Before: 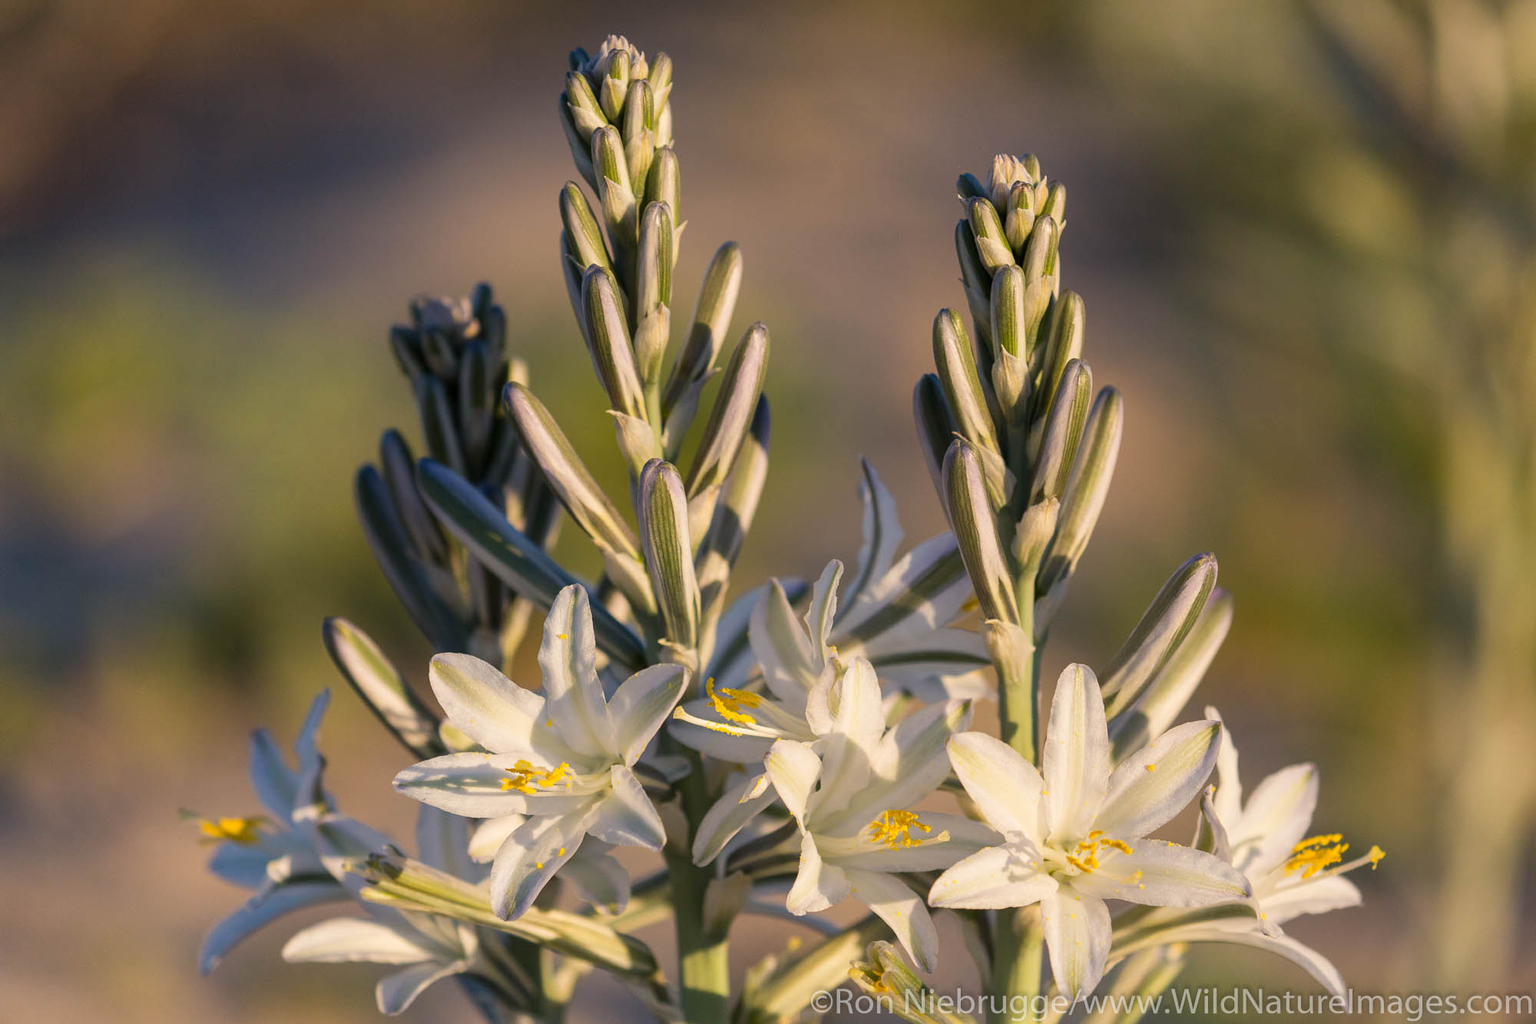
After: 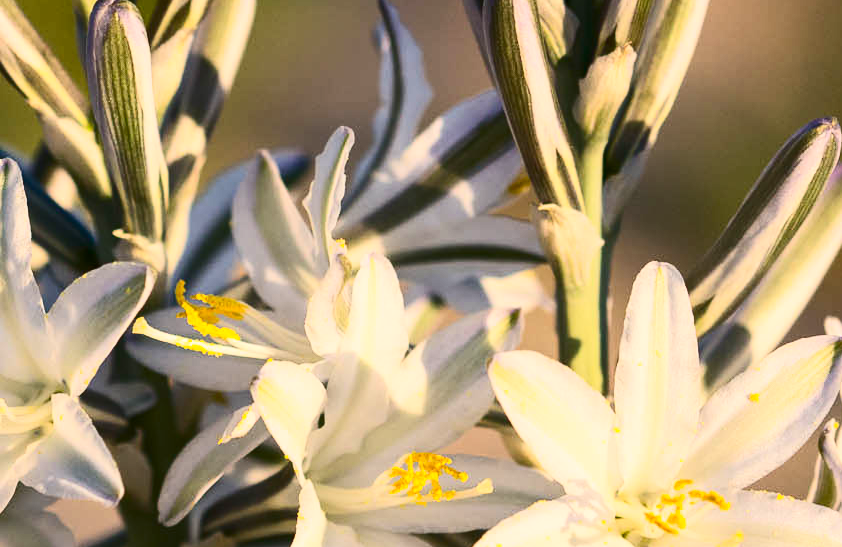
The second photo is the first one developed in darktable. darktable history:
contrast brightness saturation: contrast 0.4, brightness 0.1, saturation 0.21
crop: left 37.221%, top 45.169%, right 20.63%, bottom 13.777%
